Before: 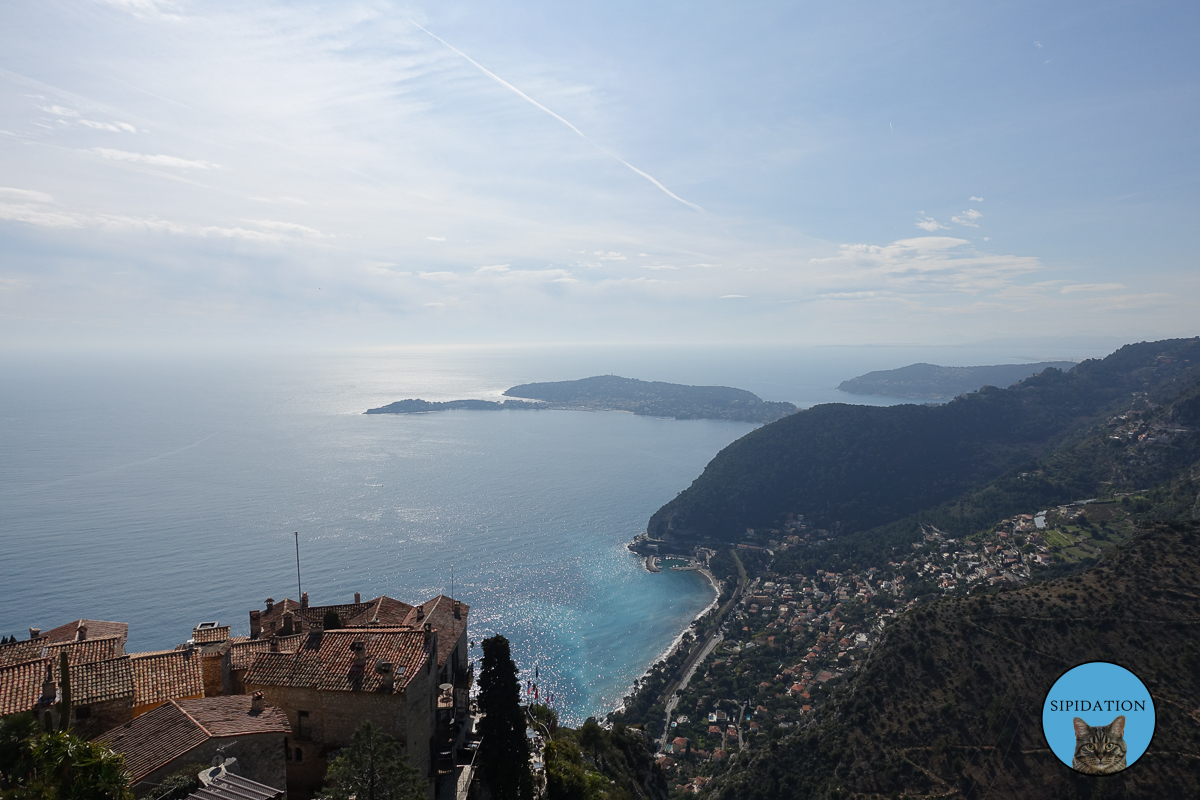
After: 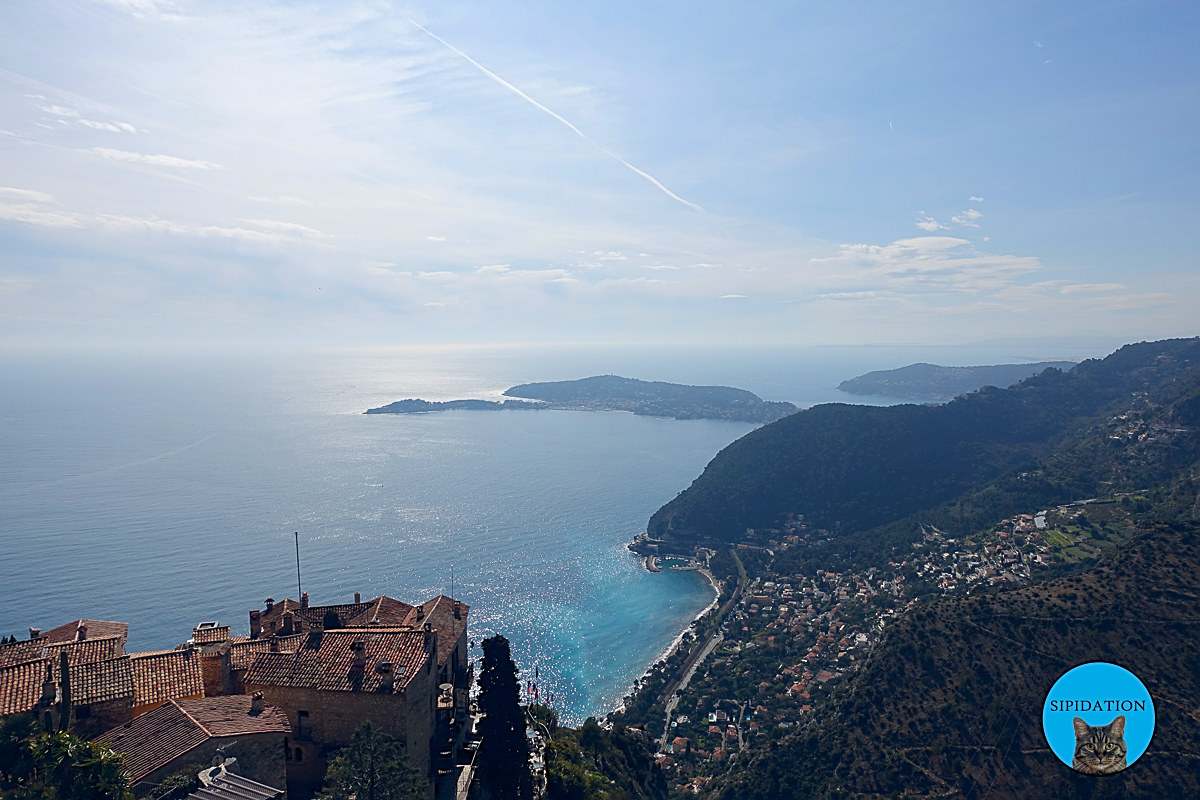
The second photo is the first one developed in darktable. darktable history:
sharpen: on, module defaults
color balance rgb: power › luminance 3.07%, power › hue 229.41°, global offset › chroma 0.131%, global offset › hue 254.2°, linear chroma grading › global chroma 24.929%, perceptual saturation grading › global saturation 0.245%
